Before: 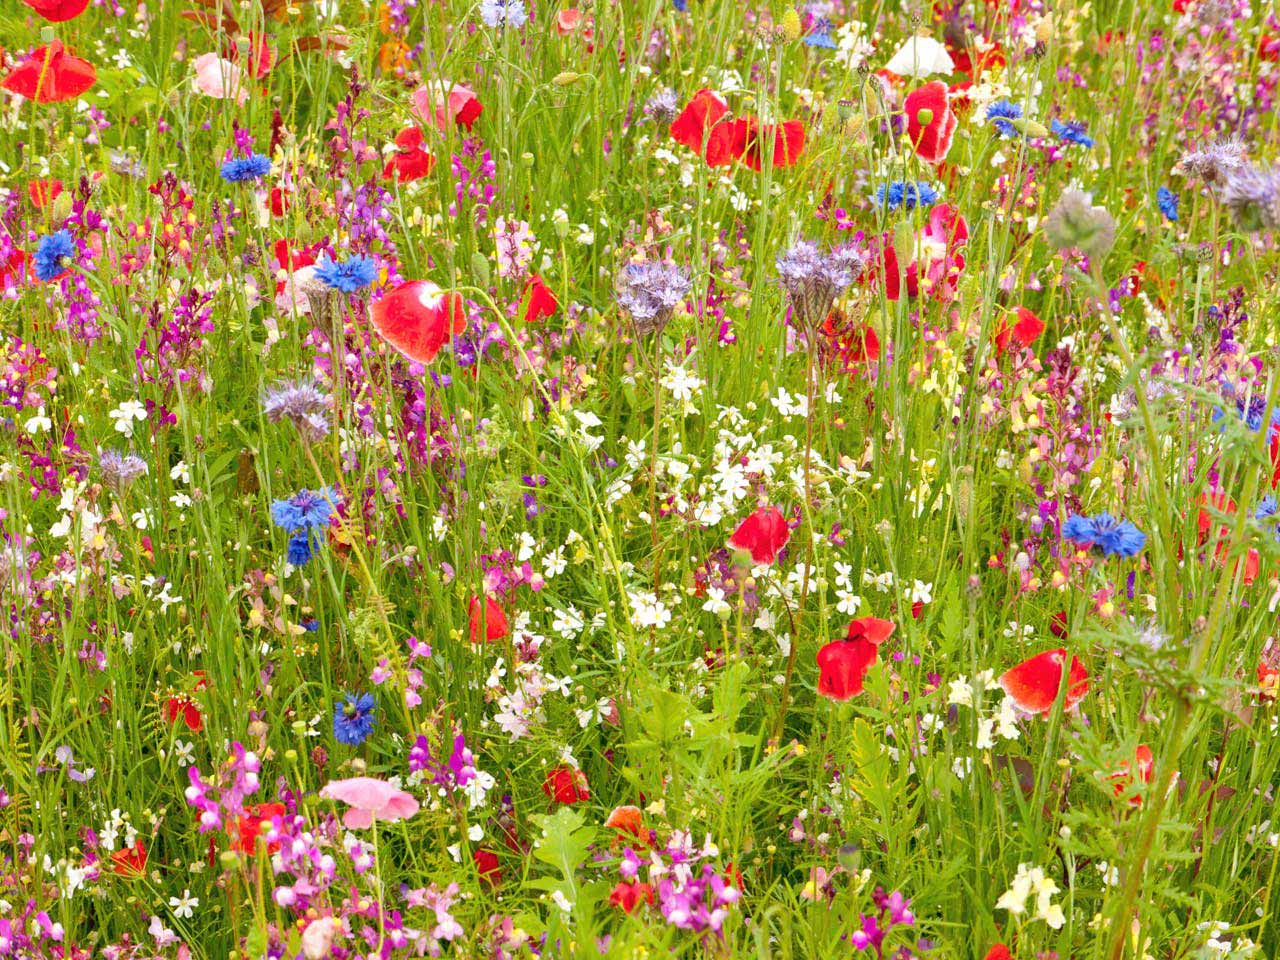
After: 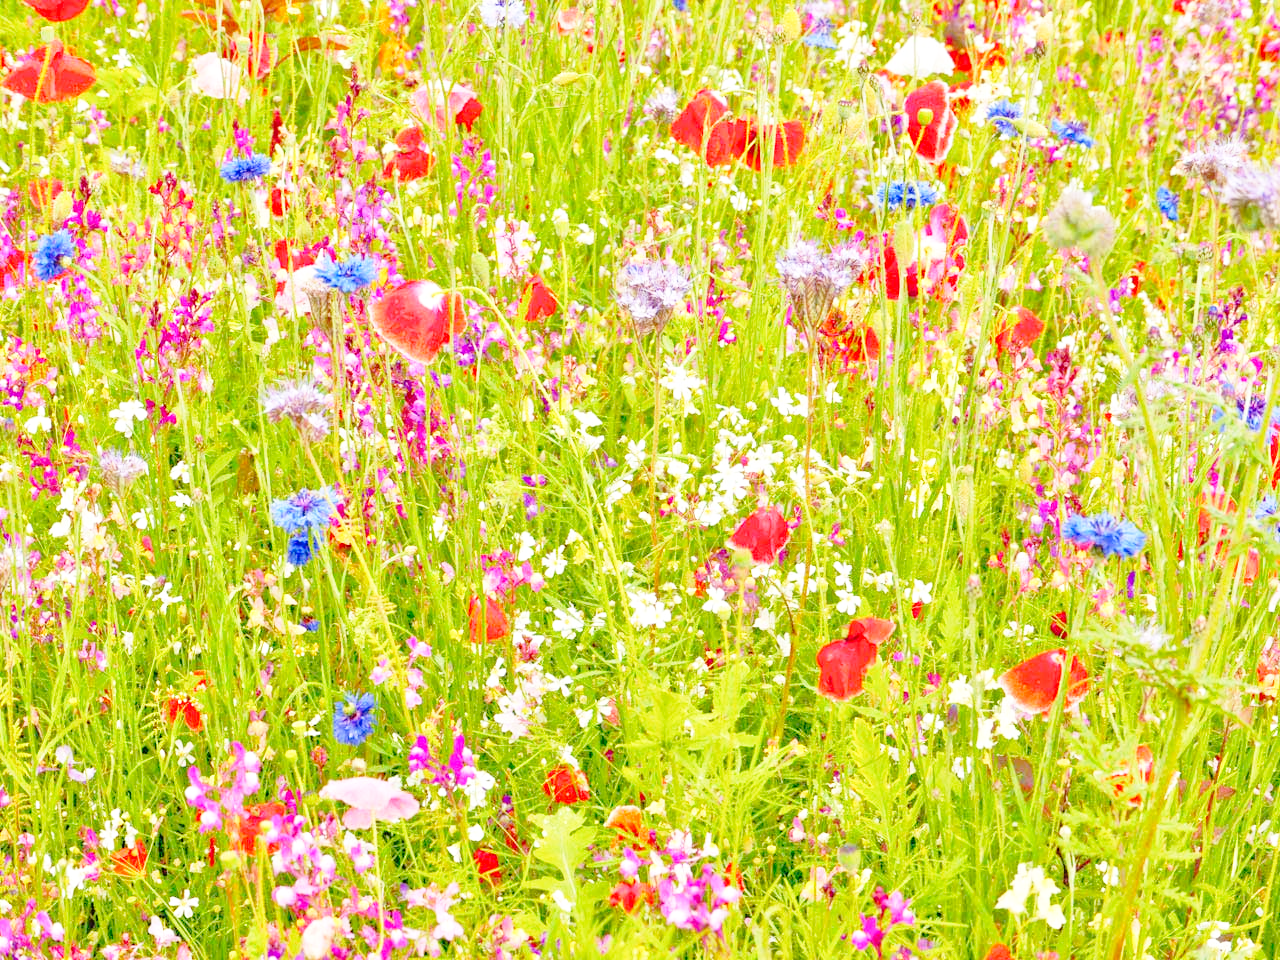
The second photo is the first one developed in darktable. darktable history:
tone equalizer: -7 EV 0.15 EV, -6 EV 0.6 EV, -5 EV 1.15 EV, -4 EV 1.33 EV, -3 EV 1.15 EV, -2 EV 0.6 EV, -1 EV 0.15 EV, mask exposure compensation -0.5 EV
base curve: curves: ch0 [(0, 0) (0.028, 0.03) (0.121, 0.232) (0.46, 0.748) (0.859, 0.968) (1, 1)], preserve colors none
